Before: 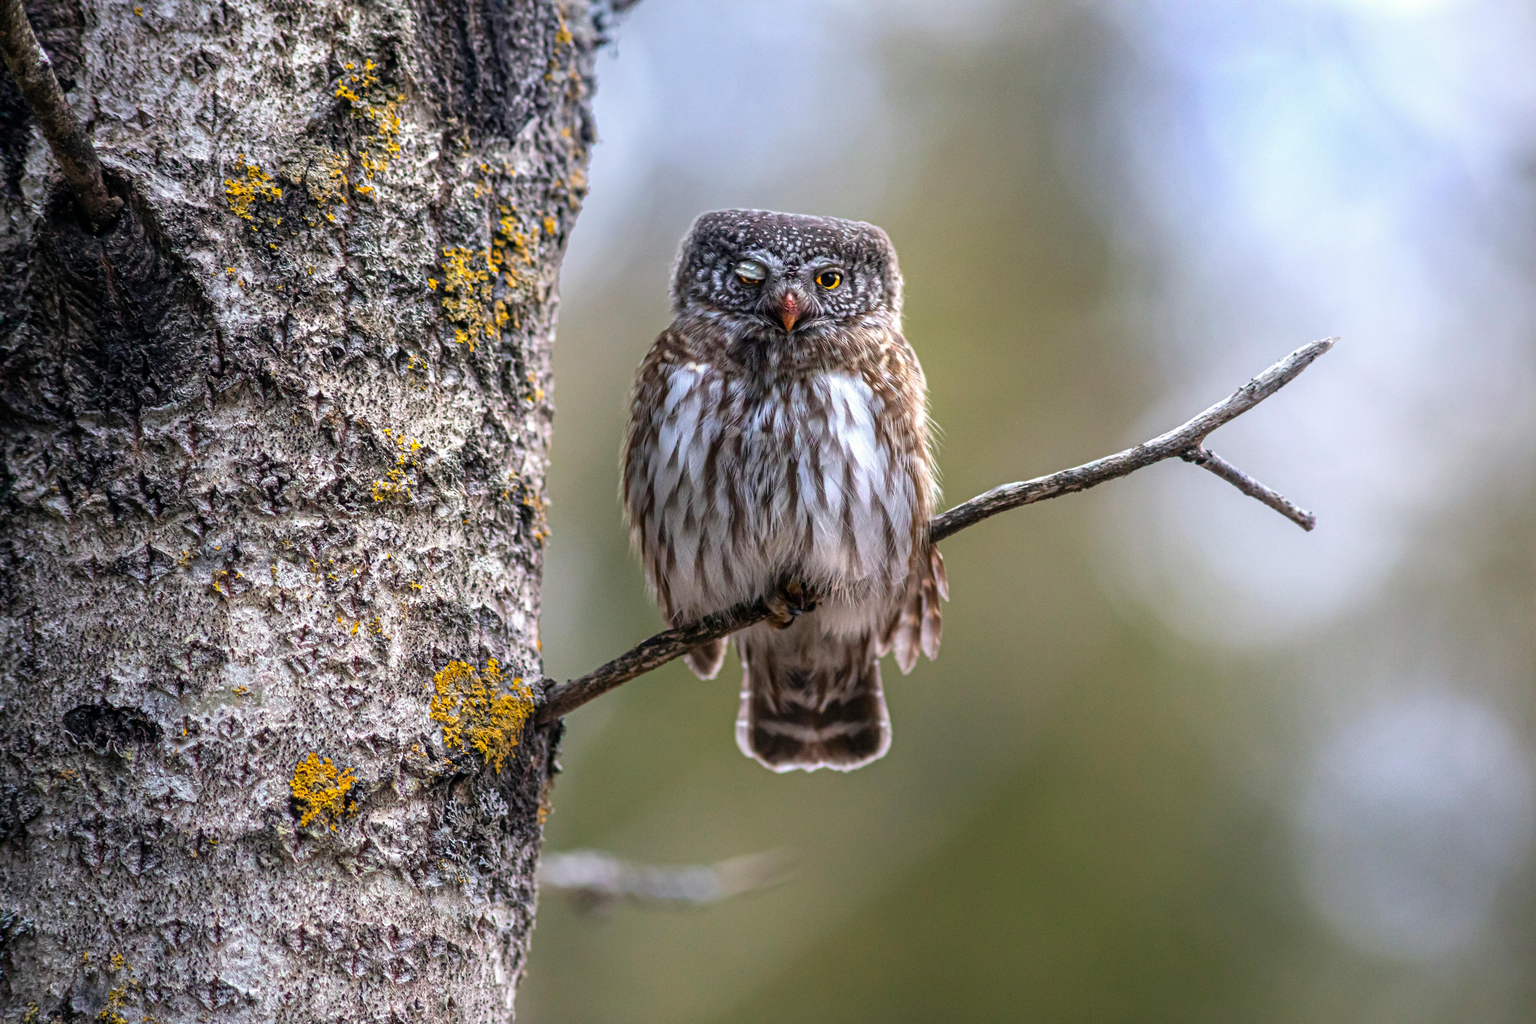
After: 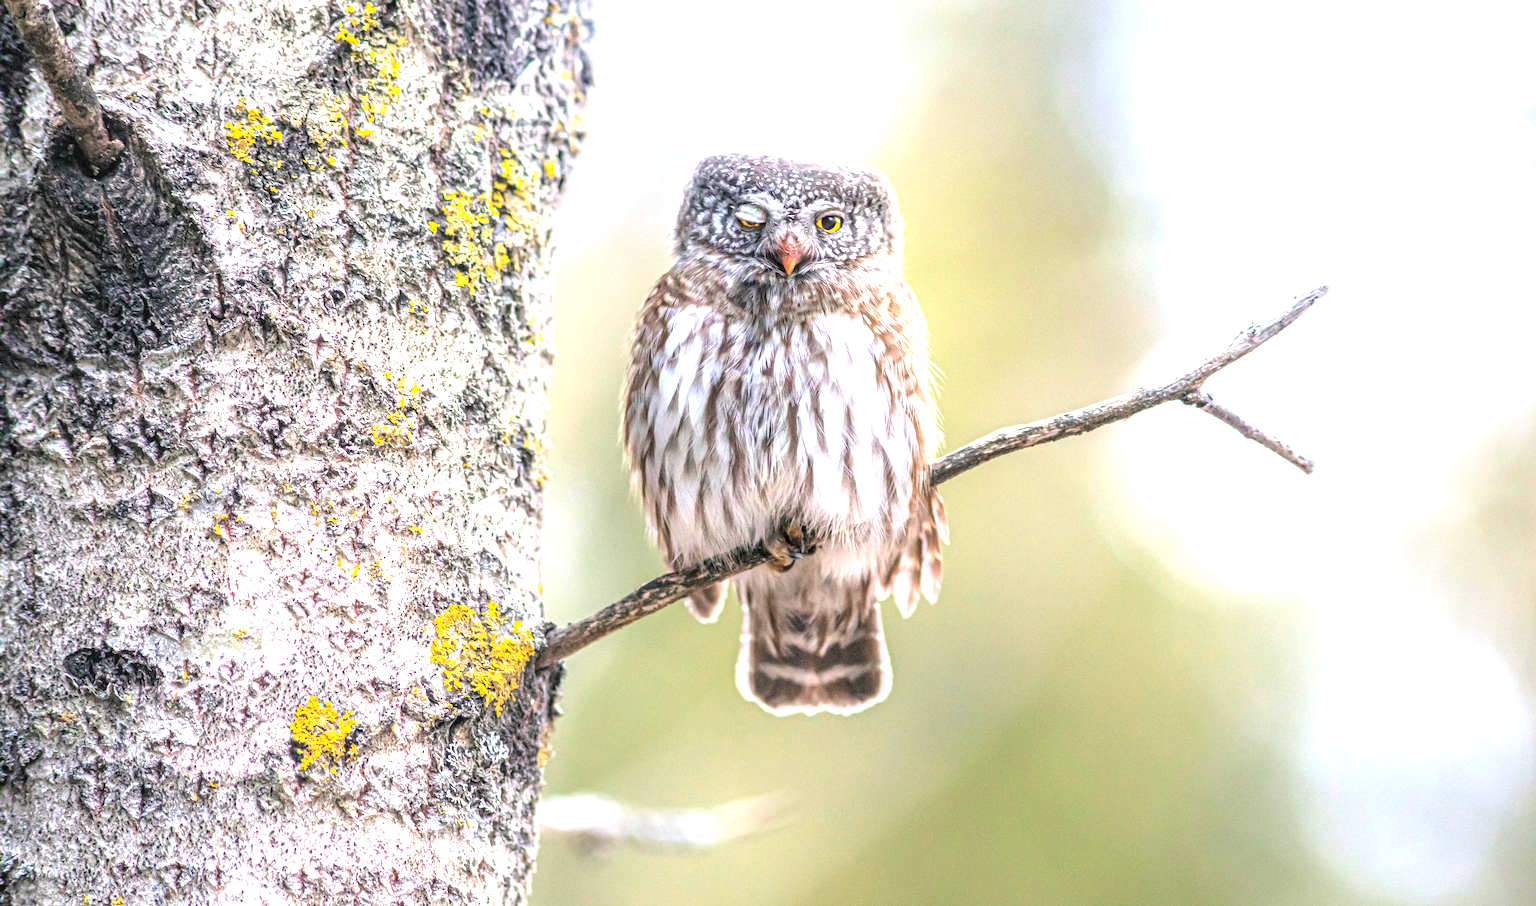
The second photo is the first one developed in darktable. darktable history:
local contrast: on, module defaults
contrast brightness saturation: brightness 0.285
exposure: black level correction 0, exposure 1.63 EV, compensate highlight preservation false
crop and rotate: top 5.592%, bottom 5.911%
